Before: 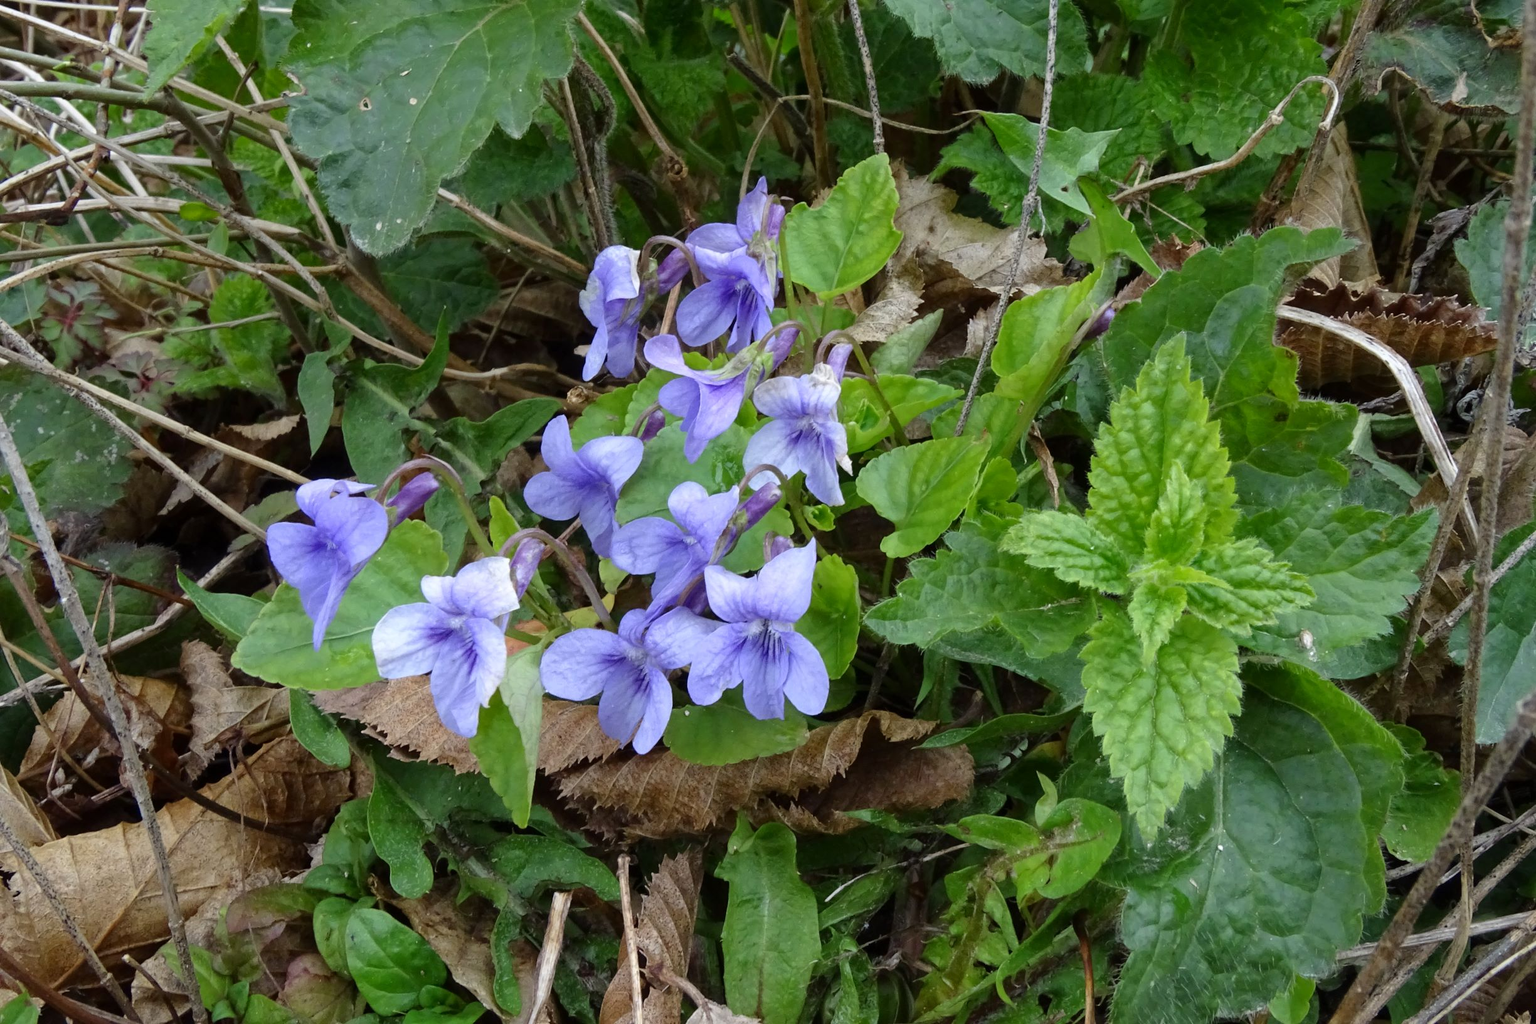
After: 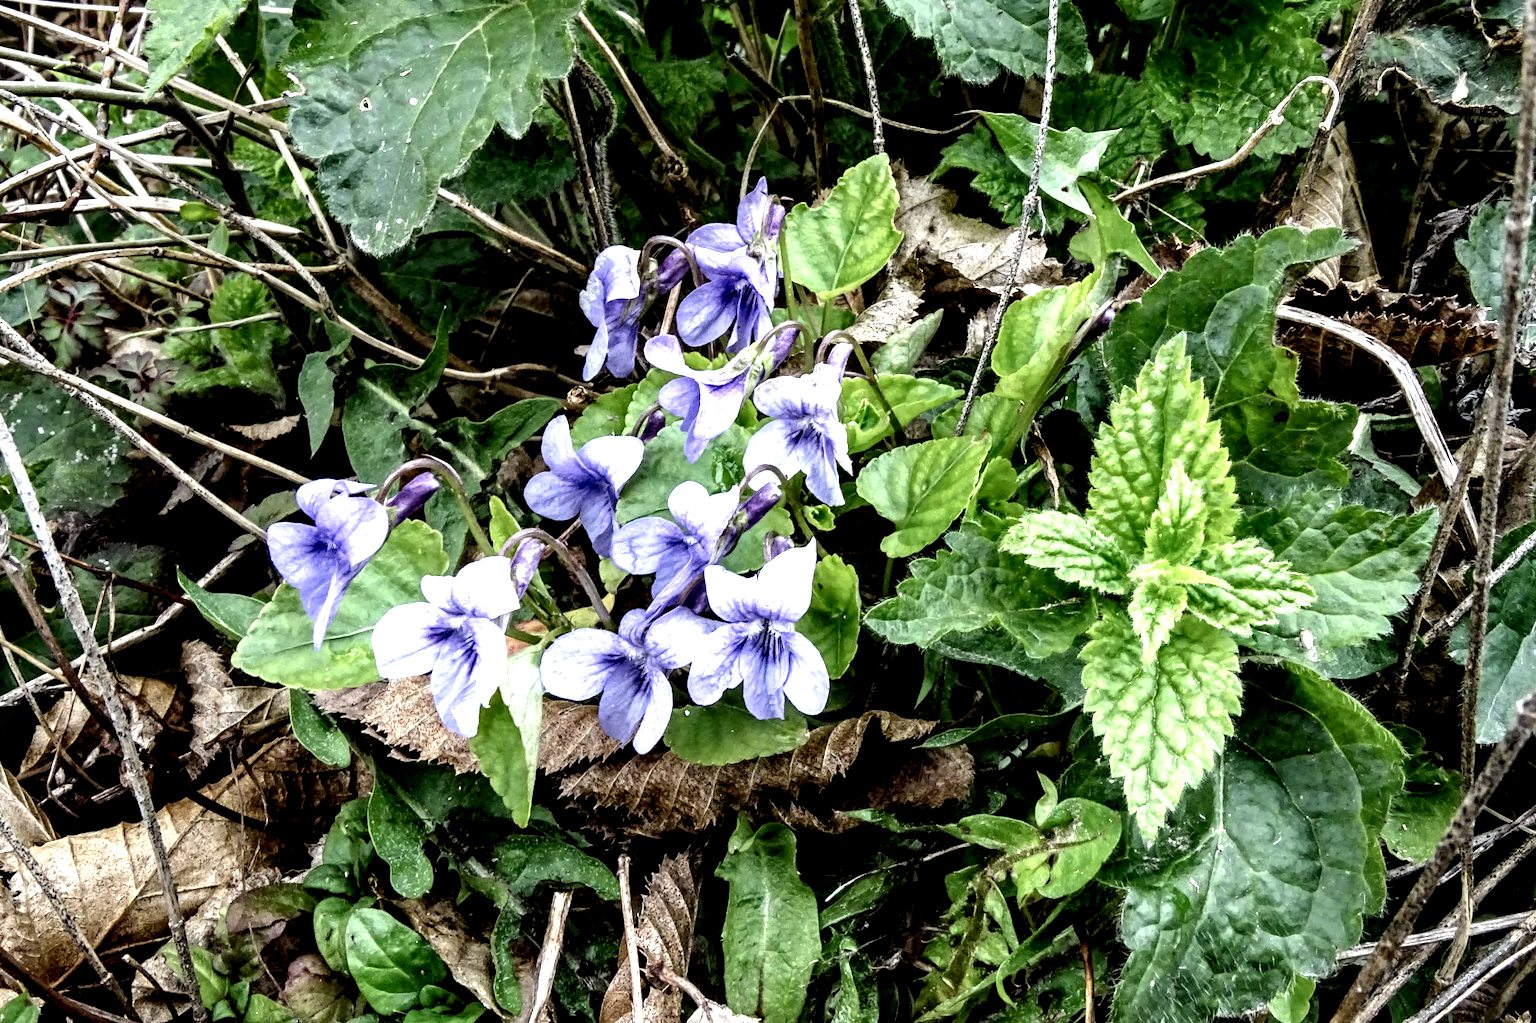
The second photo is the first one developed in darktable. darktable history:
local contrast: highlights 109%, shadows 41%, detail 292%
